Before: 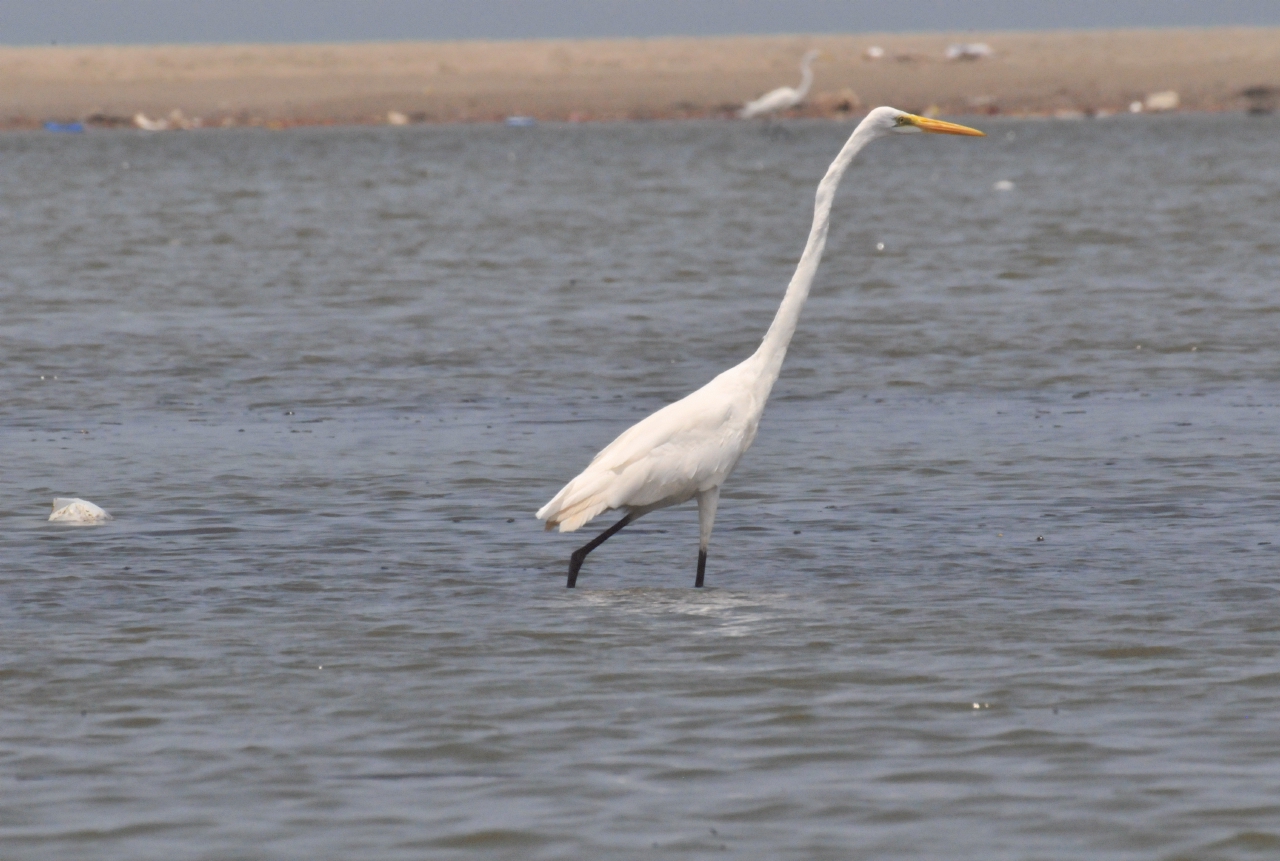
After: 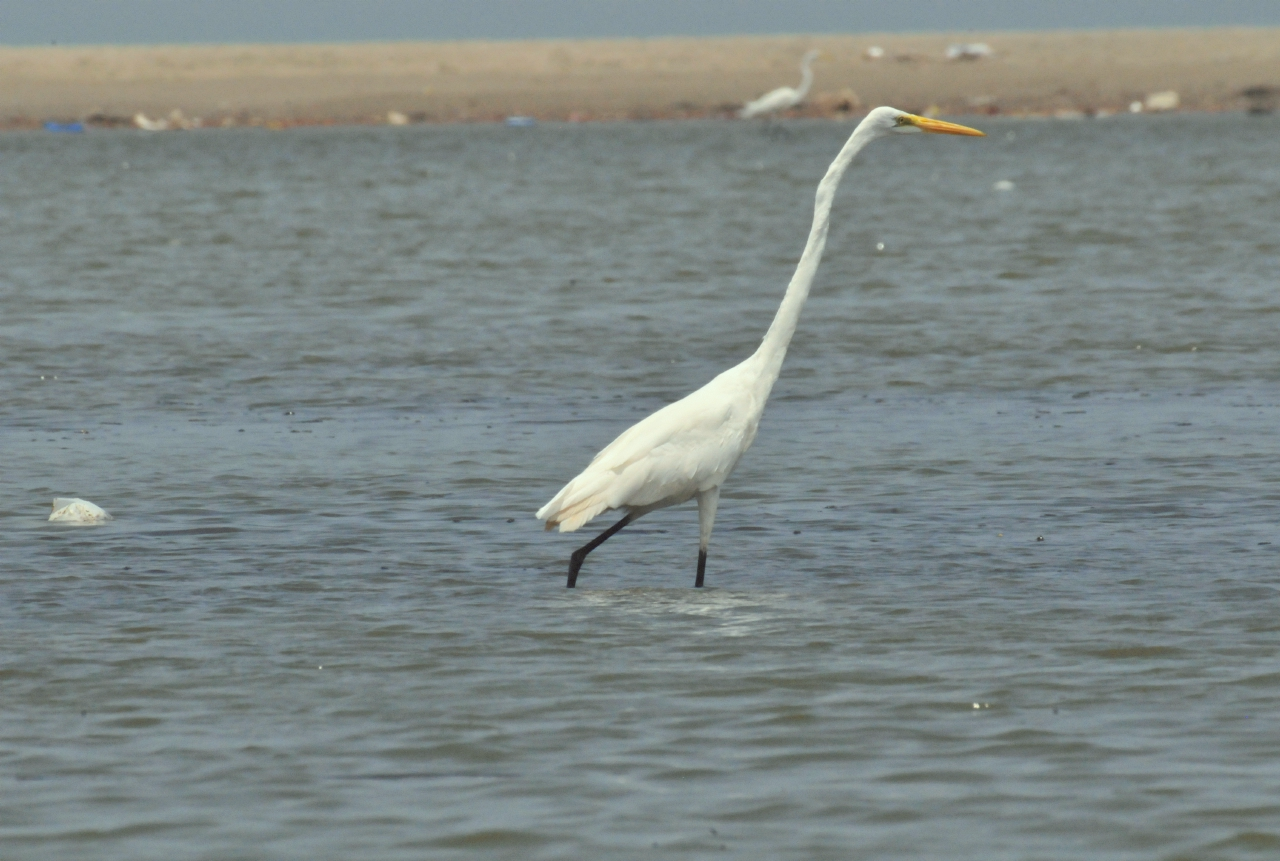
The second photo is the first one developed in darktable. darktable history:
color correction: highlights a* -7.99, highlights b* 3.62
